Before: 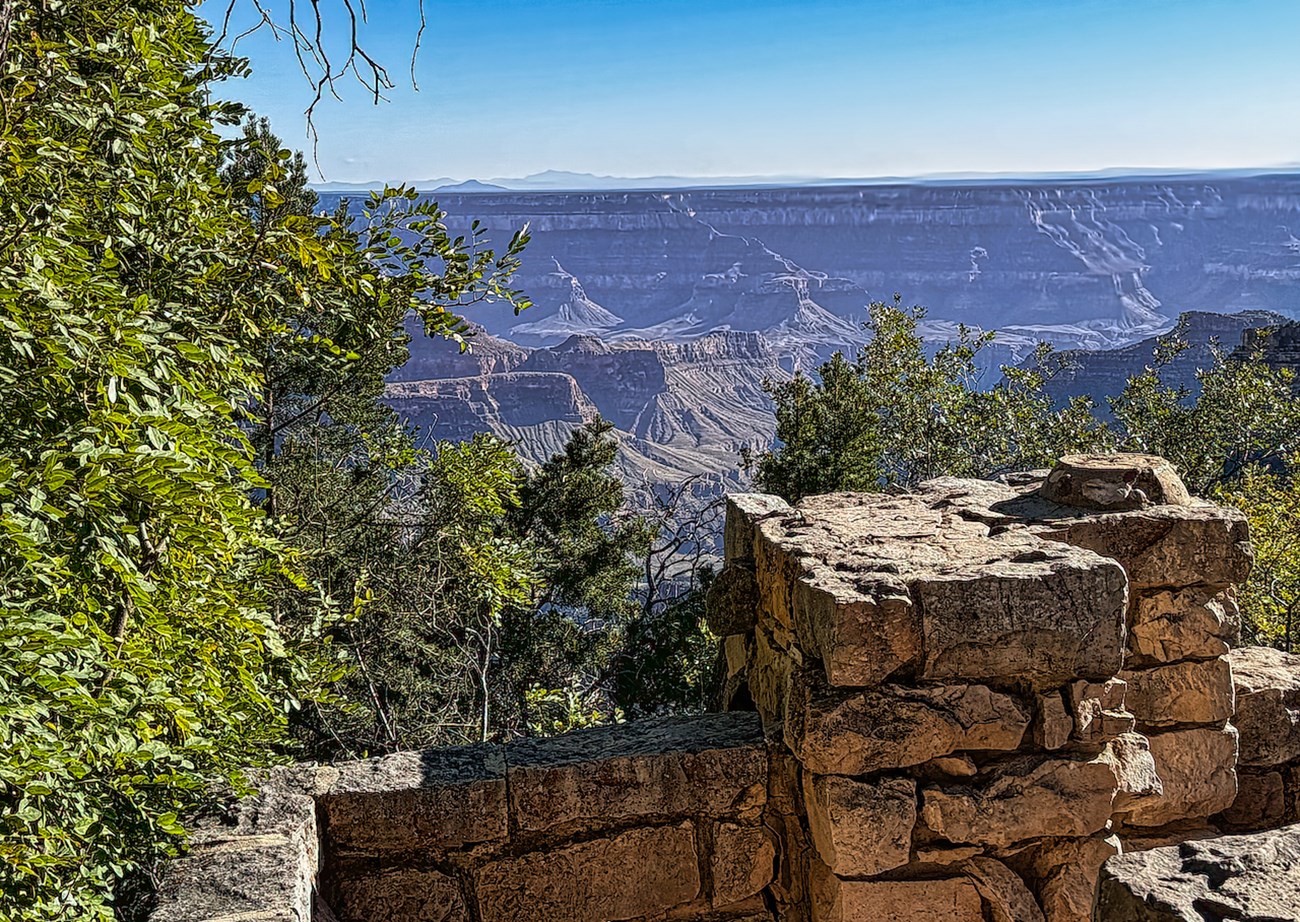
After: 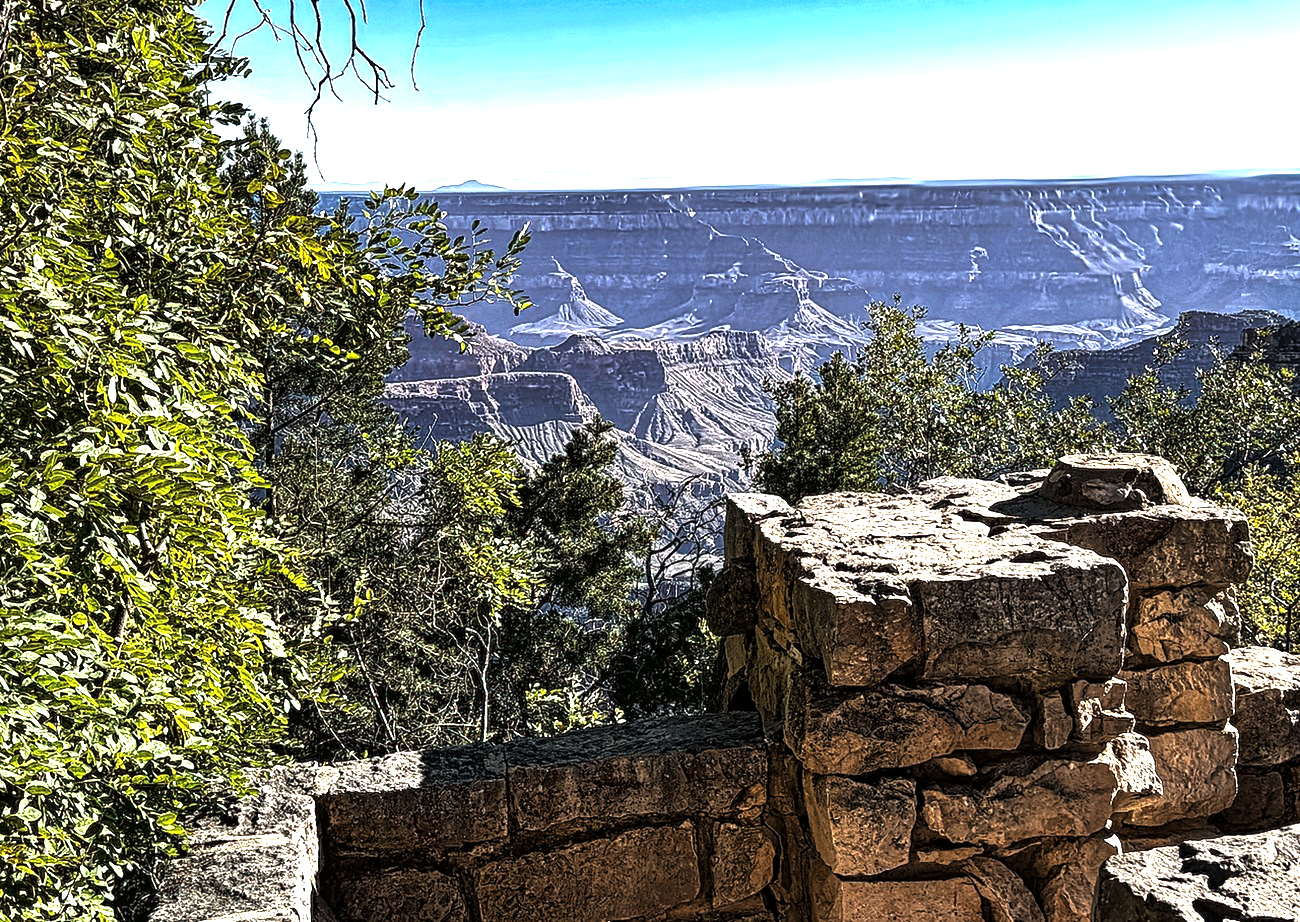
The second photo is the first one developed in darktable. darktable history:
levels: levels [0, 0.618, 1]
exposure: black level correction 0, exposure 1.3 EV, compensate highlight preservation false
